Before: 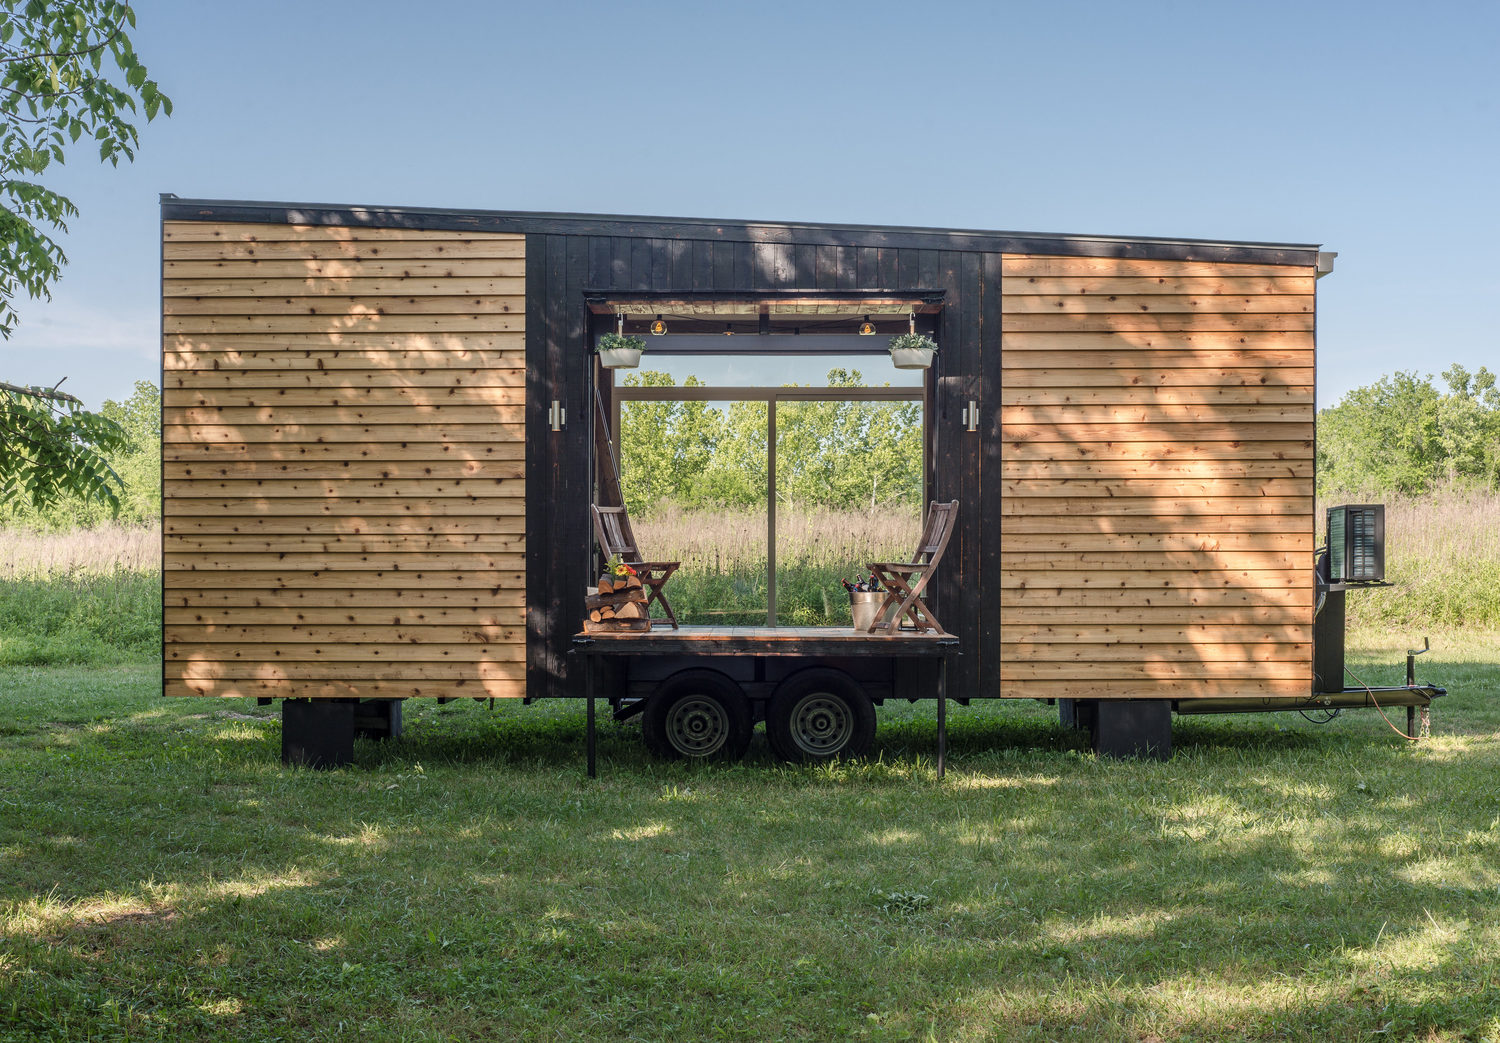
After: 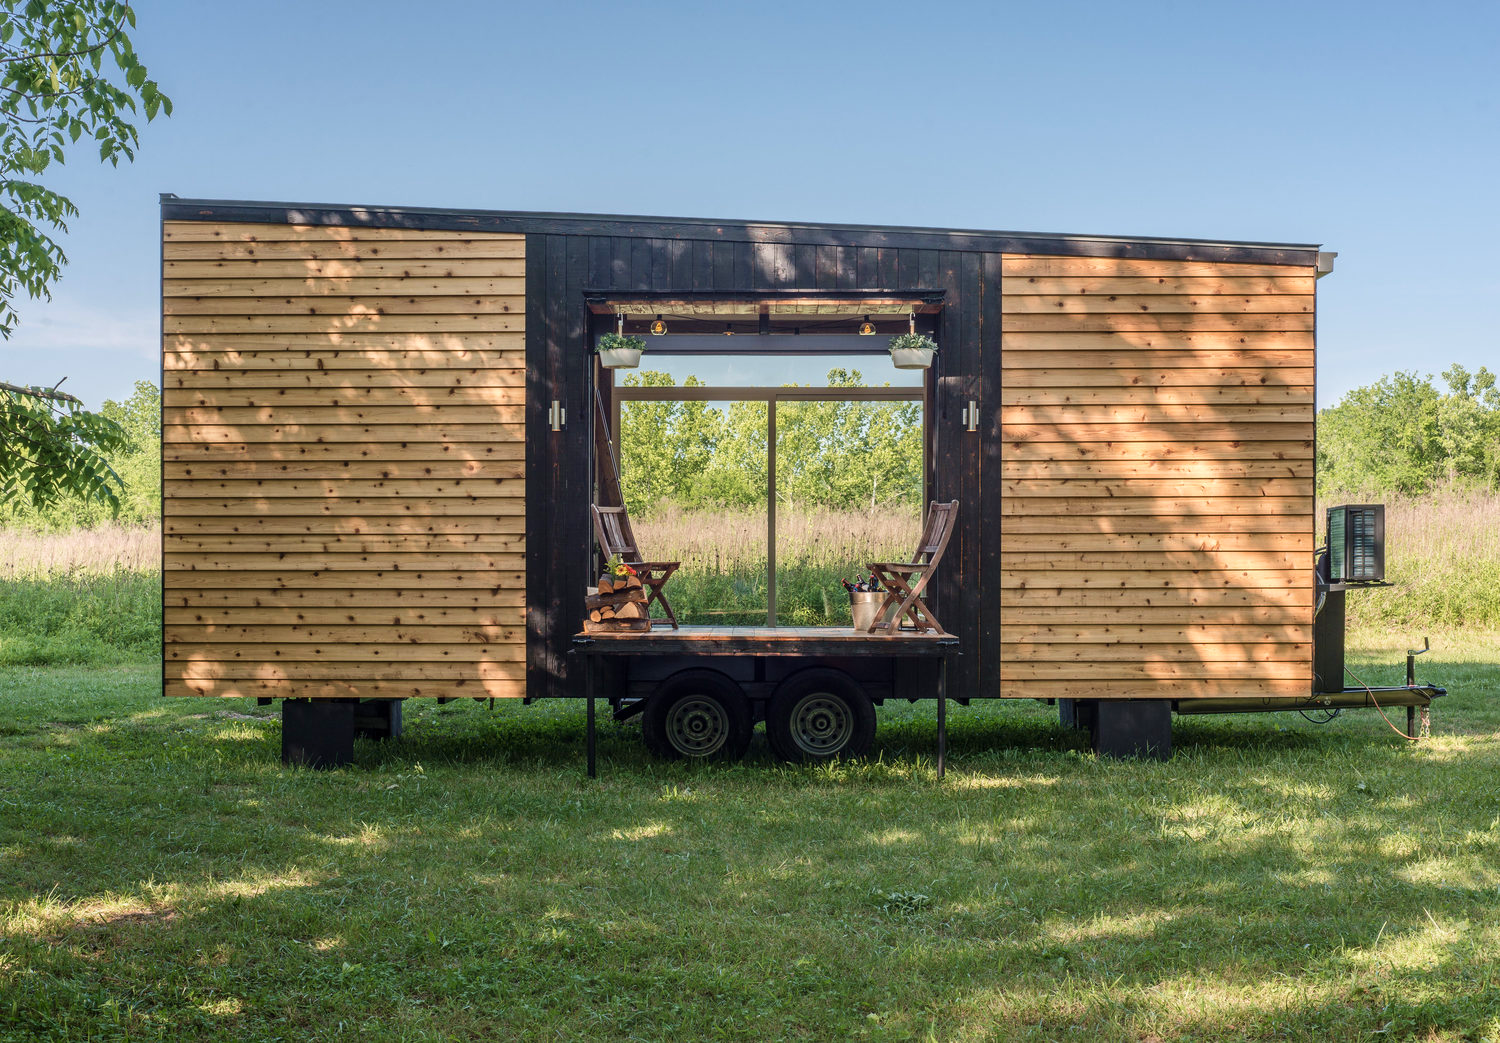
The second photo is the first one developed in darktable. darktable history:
contrast brightness saturation: contrast 0.075
velvia: on, module defaults
